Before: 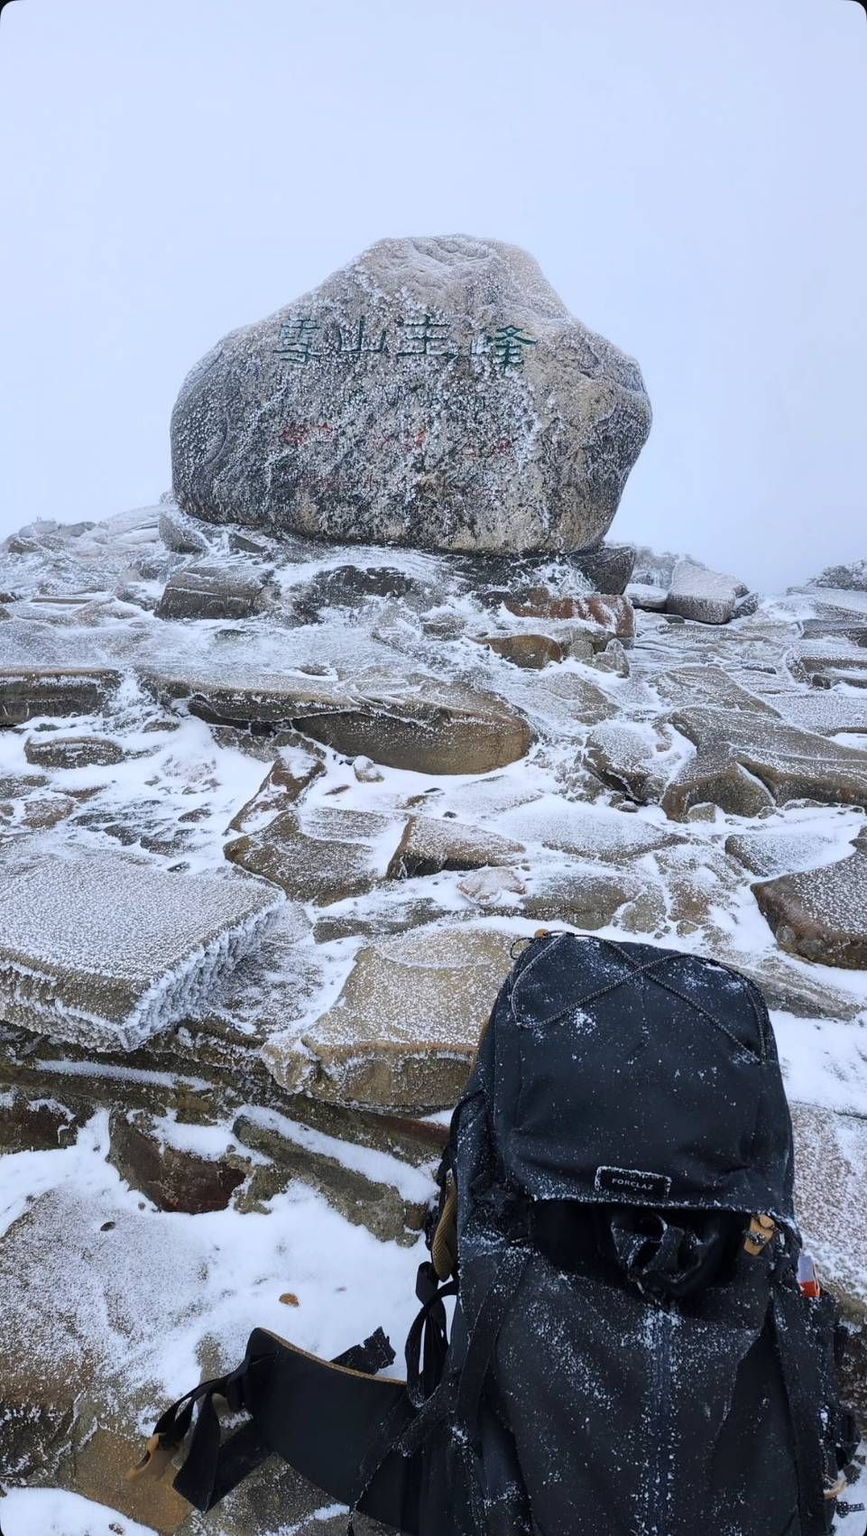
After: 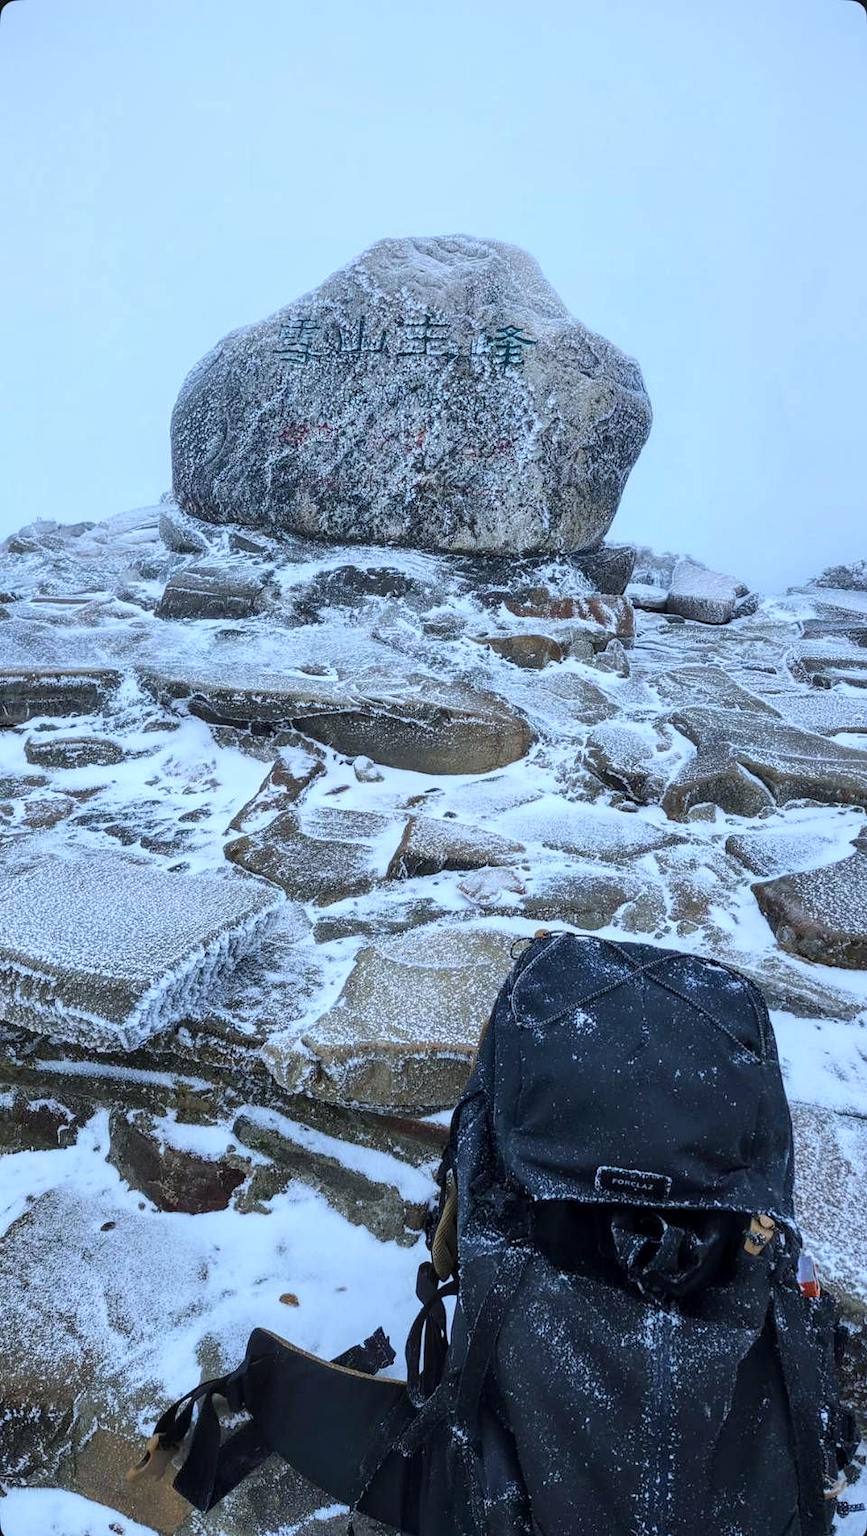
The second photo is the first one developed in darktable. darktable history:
color calibration: illuminant F (fluorescent), F source F9 (Cool White Deluxe 4150 K) – high CRI, x 0.374, y 0.373, temperature 4158.34 K
local contrast: on, module defaults
